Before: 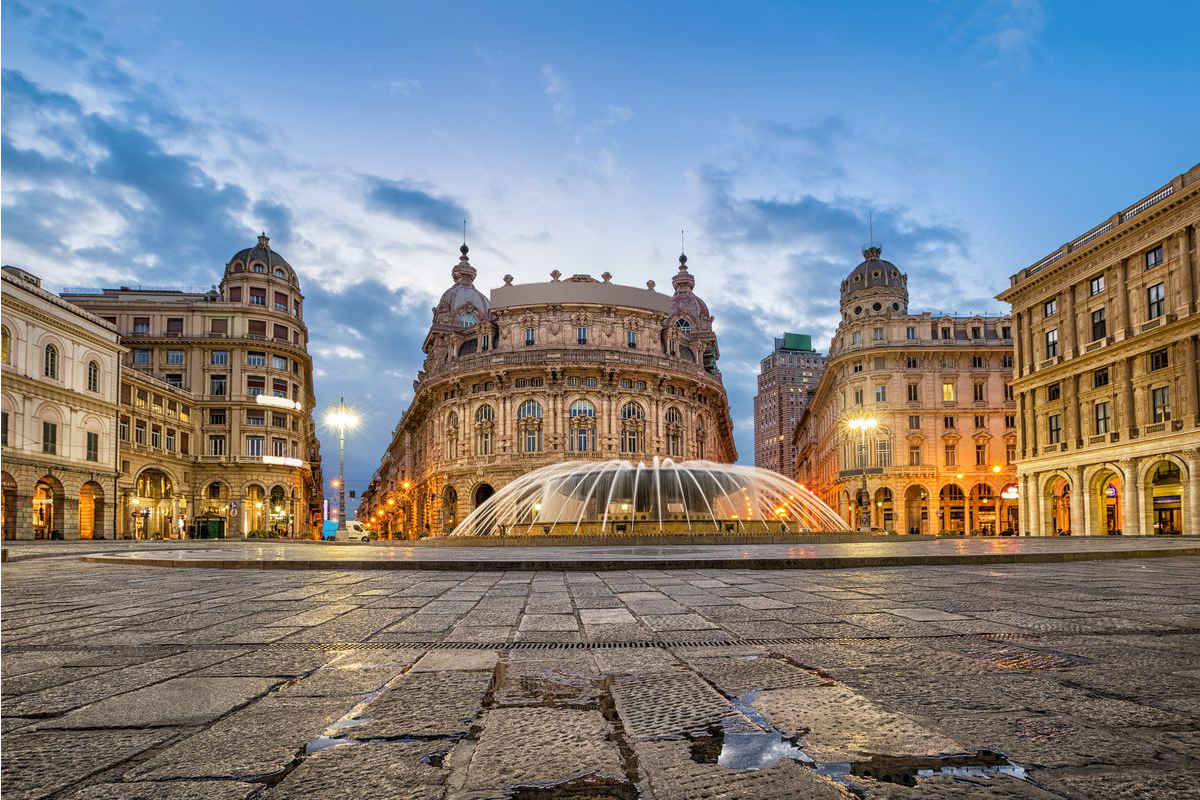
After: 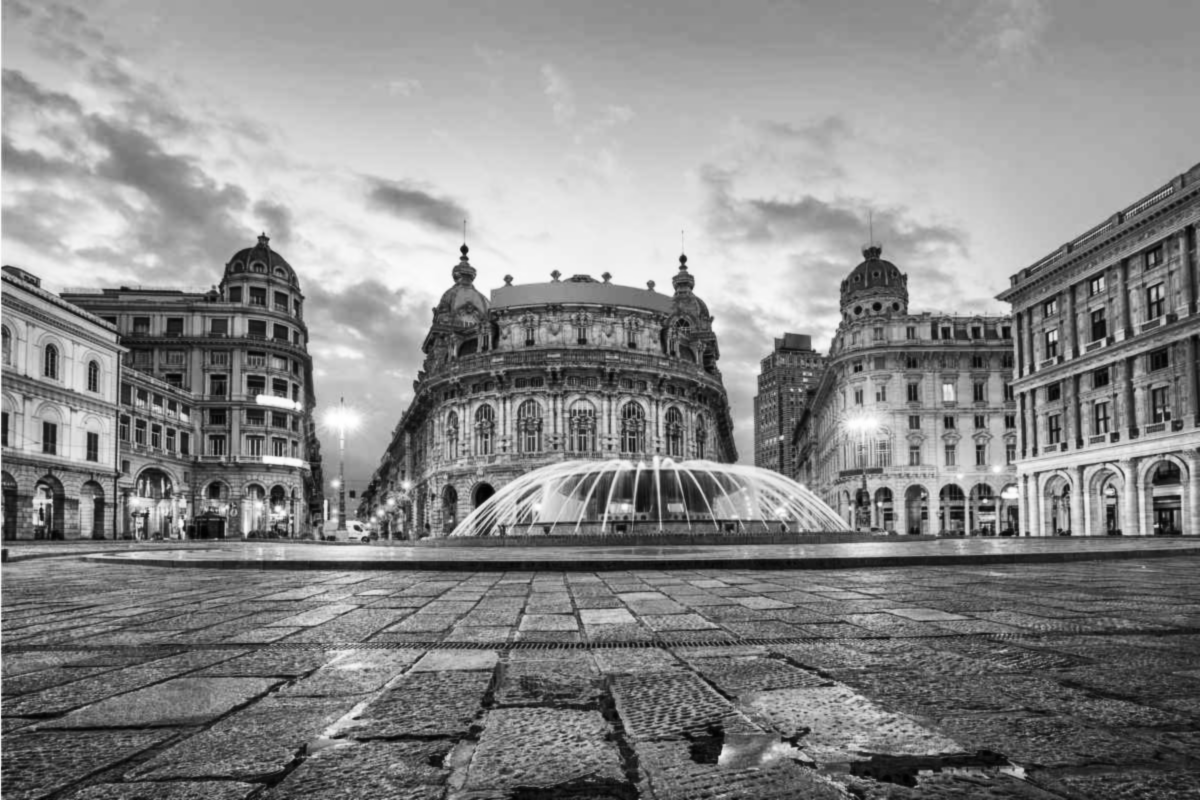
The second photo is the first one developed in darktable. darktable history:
white balance: red 0.983, blue 1.036
lowpass: radius 0.76, contrast 1.56, saturation 0, unbound 0
